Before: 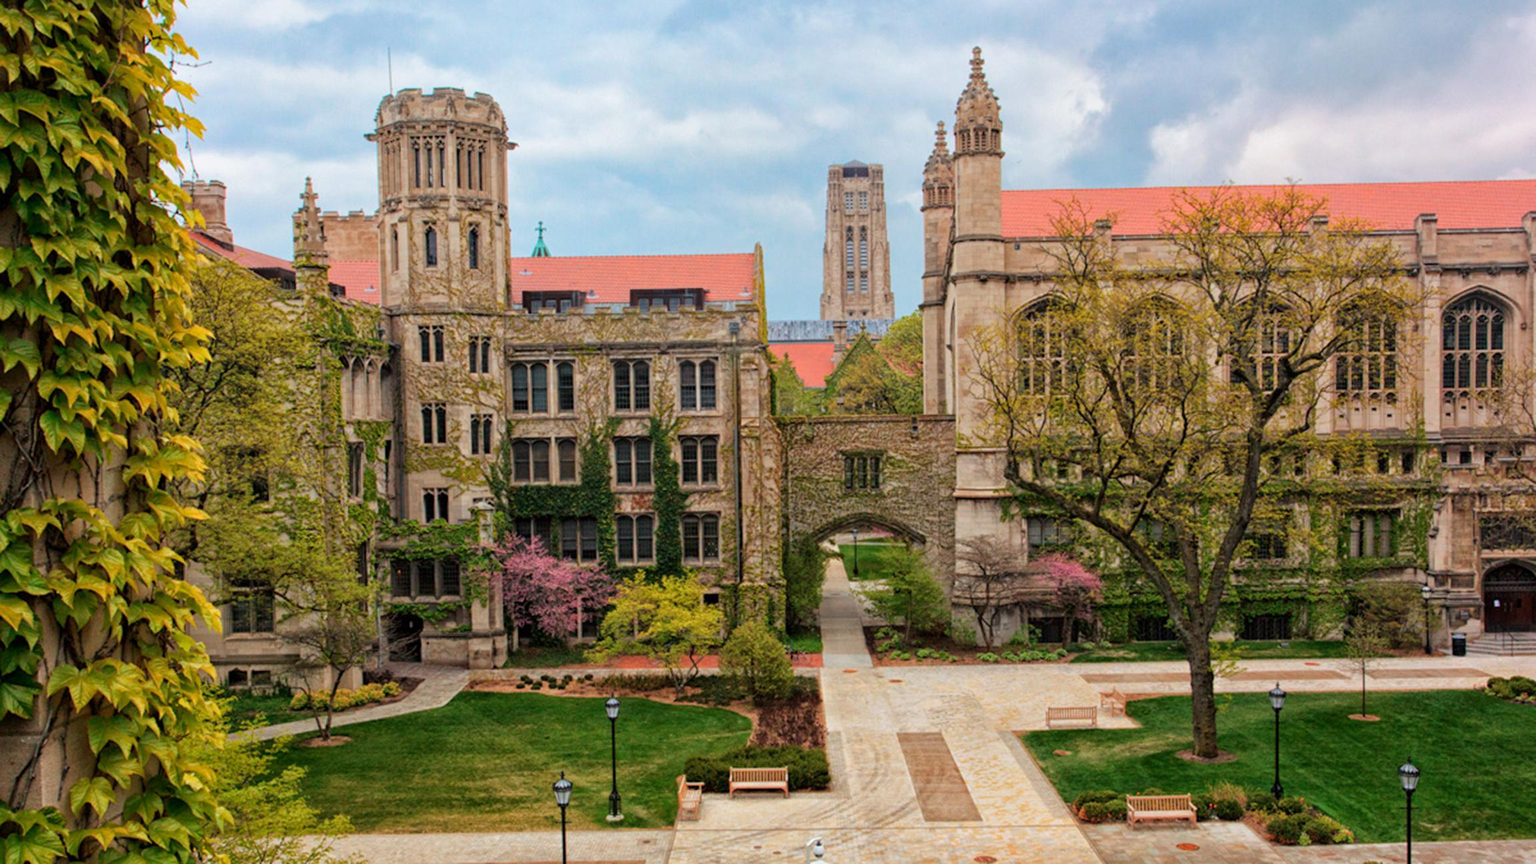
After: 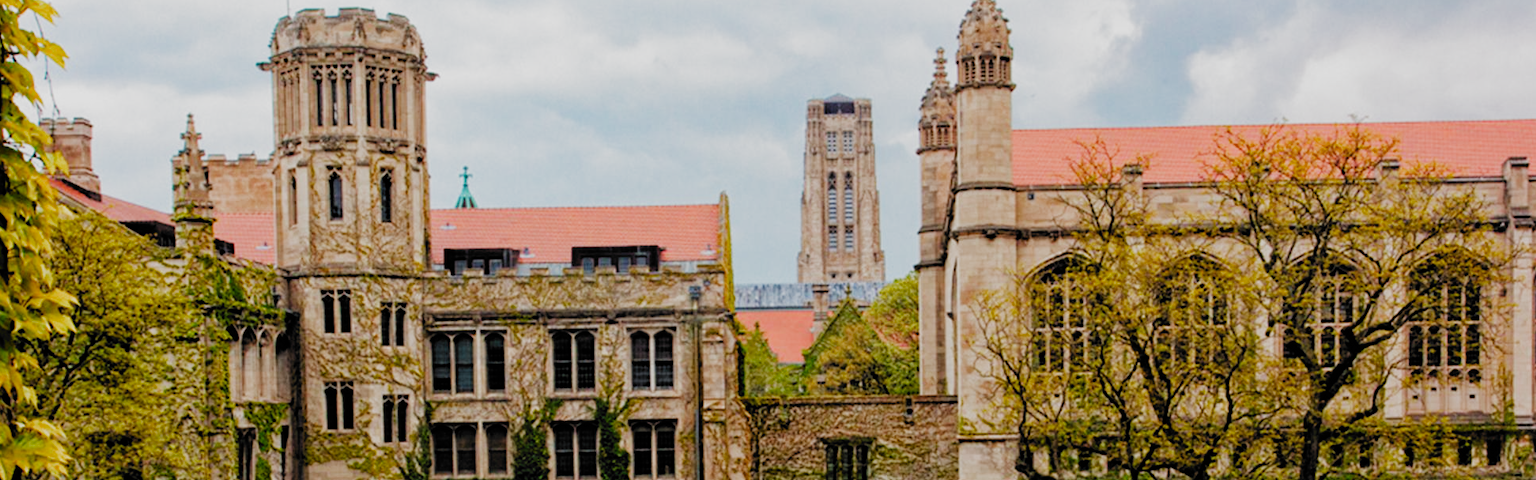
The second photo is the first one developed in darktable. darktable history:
crop and rotate: left 9.641%, top 9.466%, right 6.026%, bottom 43.575%
filmic rgb: black relative exposure -5.13 EV, white relative exposure 4 EV, hardness 2.89, contrast 1.297, highlights saturation mix -29.22%, add noise in highlights 0.001, preserve chrominance no, color science v3 (2019), use custom middle-gray values true, contrast in highlights soft
